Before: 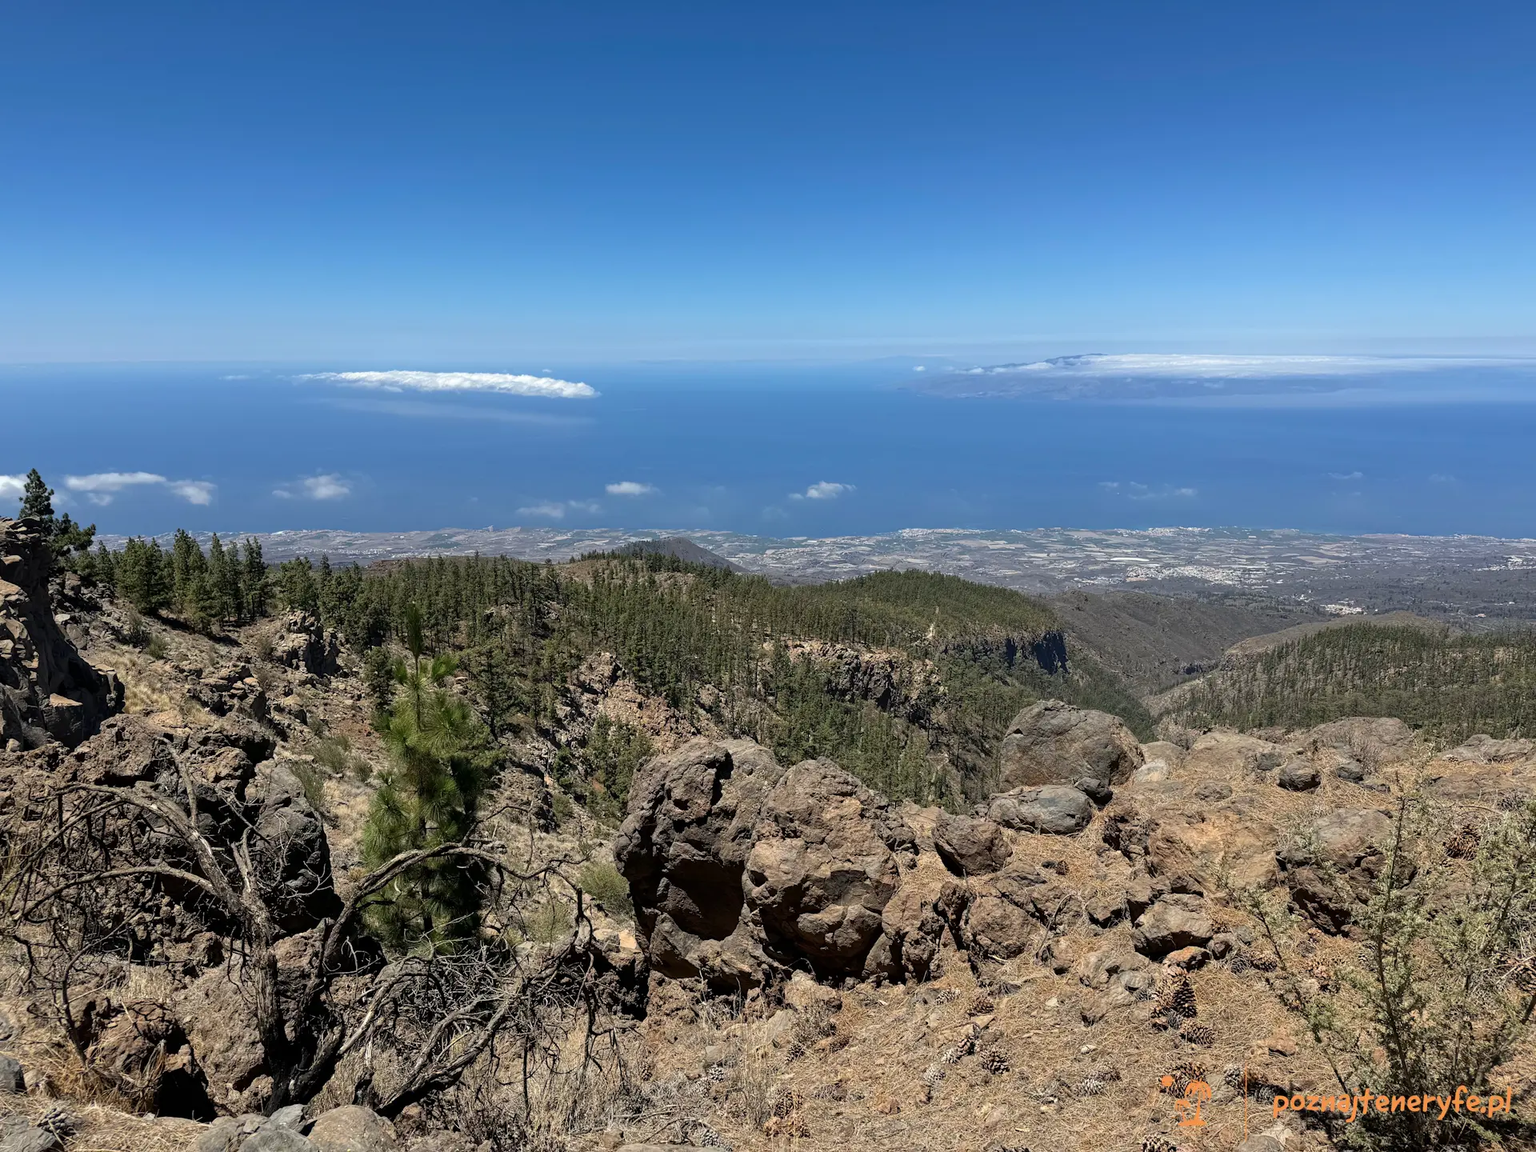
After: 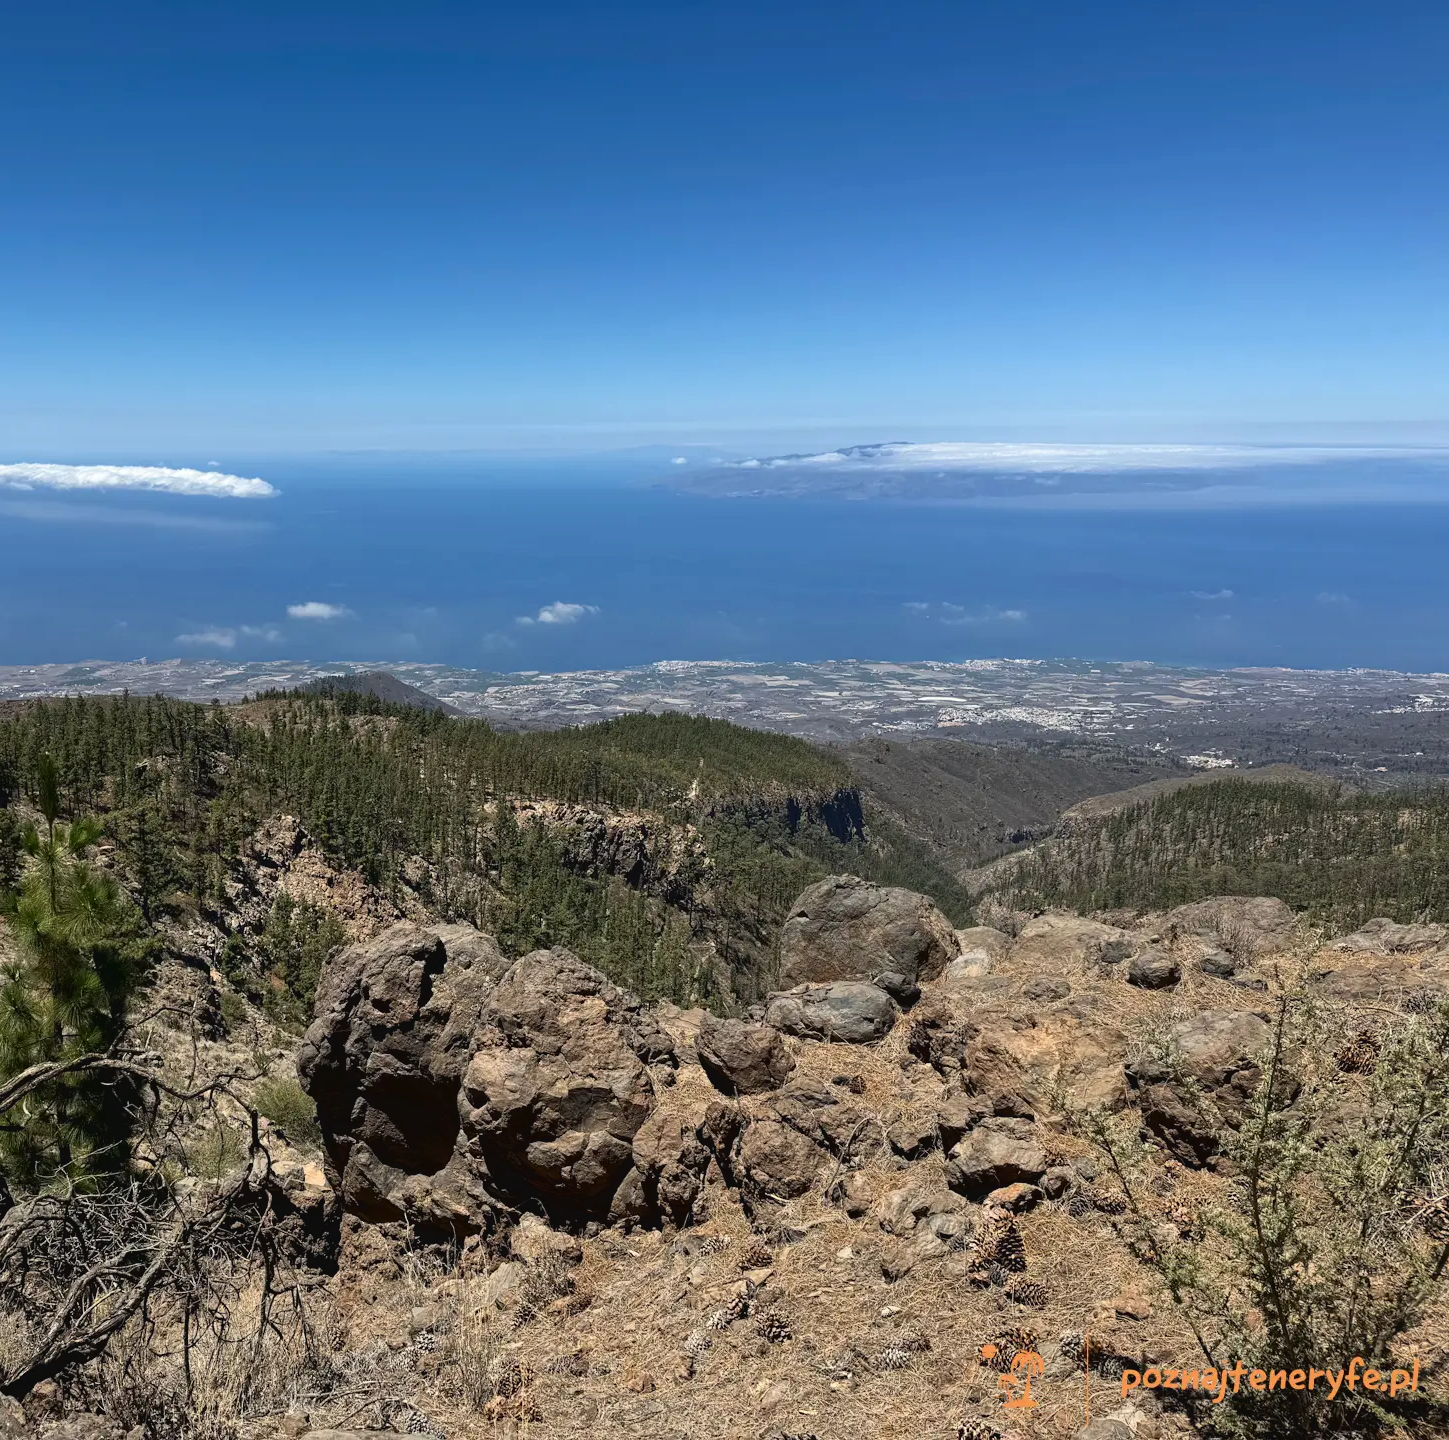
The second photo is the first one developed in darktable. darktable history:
exposure: black level correction 0, compensate exposure bias true, compensate highlight preservation false
tone curve: curves: ch0 [(0, 0) (0.003, 0.038) (0.011, 0.035) (0.025, 0.03) (0.044, 0.044) (0.069, 0.062) (0.1, 0.087) (0.136, 0.114) (0.177, 0.15) (0.224, 0.193) (0.277, 0.242) (0.335, 0.299) (0.399, 0.361) (0.468, 0.437) (0.543, 0.521) (0.623, 0.614) (0.709, 0.717) (0.801, 0.817) (0.898, 0.913) (1, 1)], color space Lab, independent channels, preserve colors none
crop and rotate: left 24.516%
